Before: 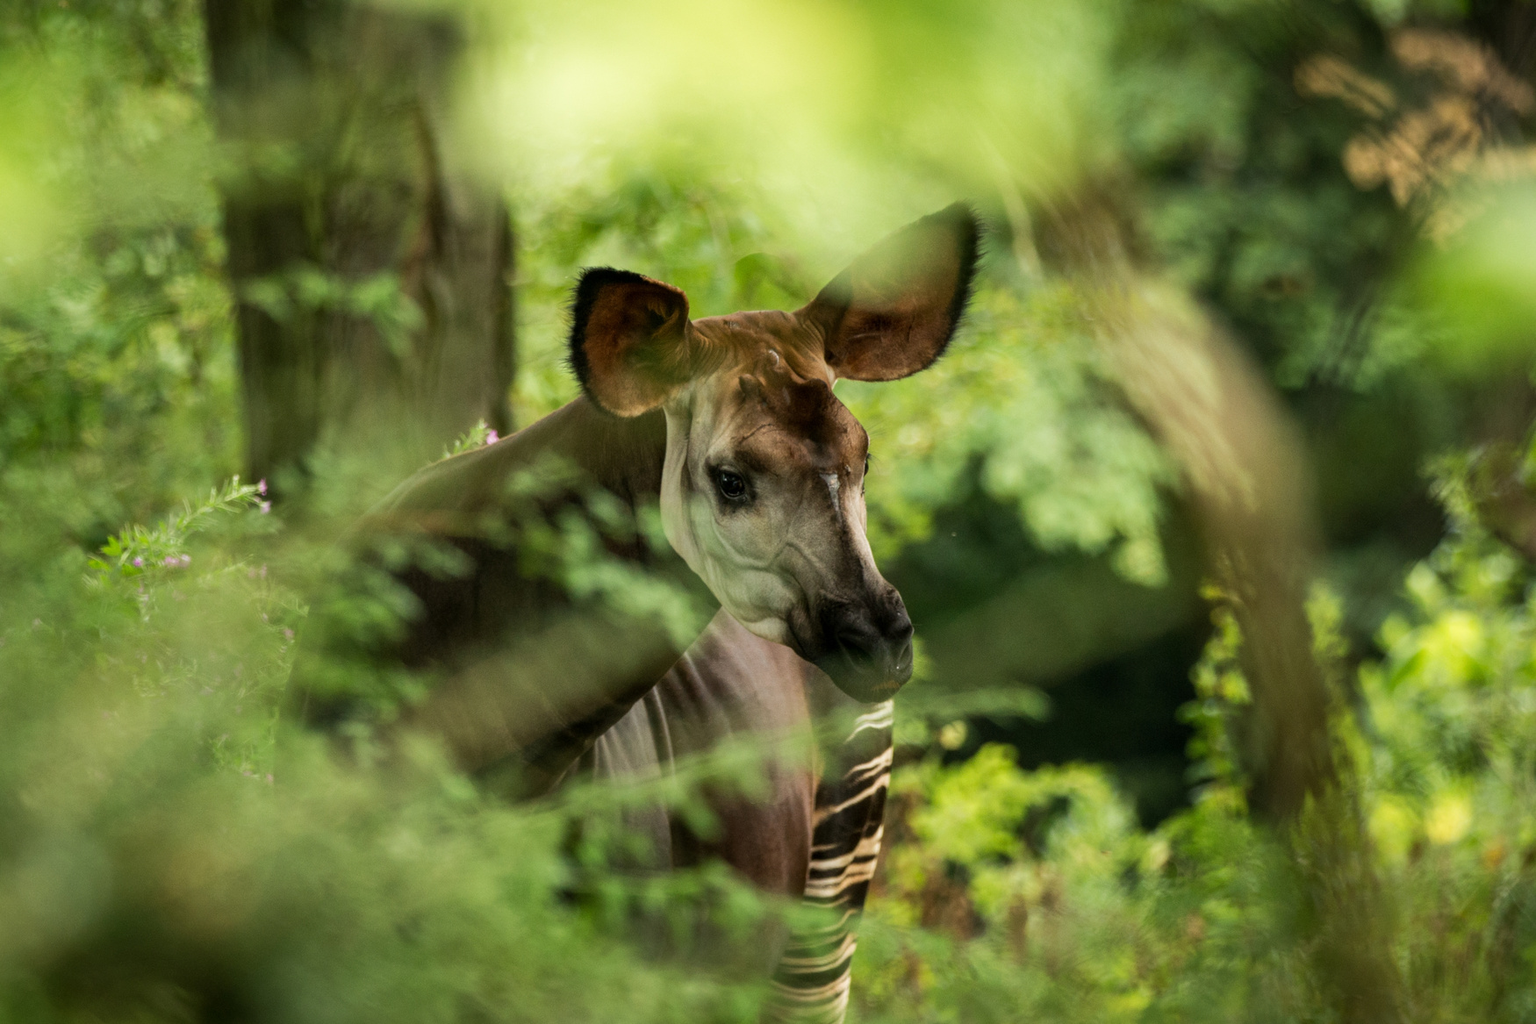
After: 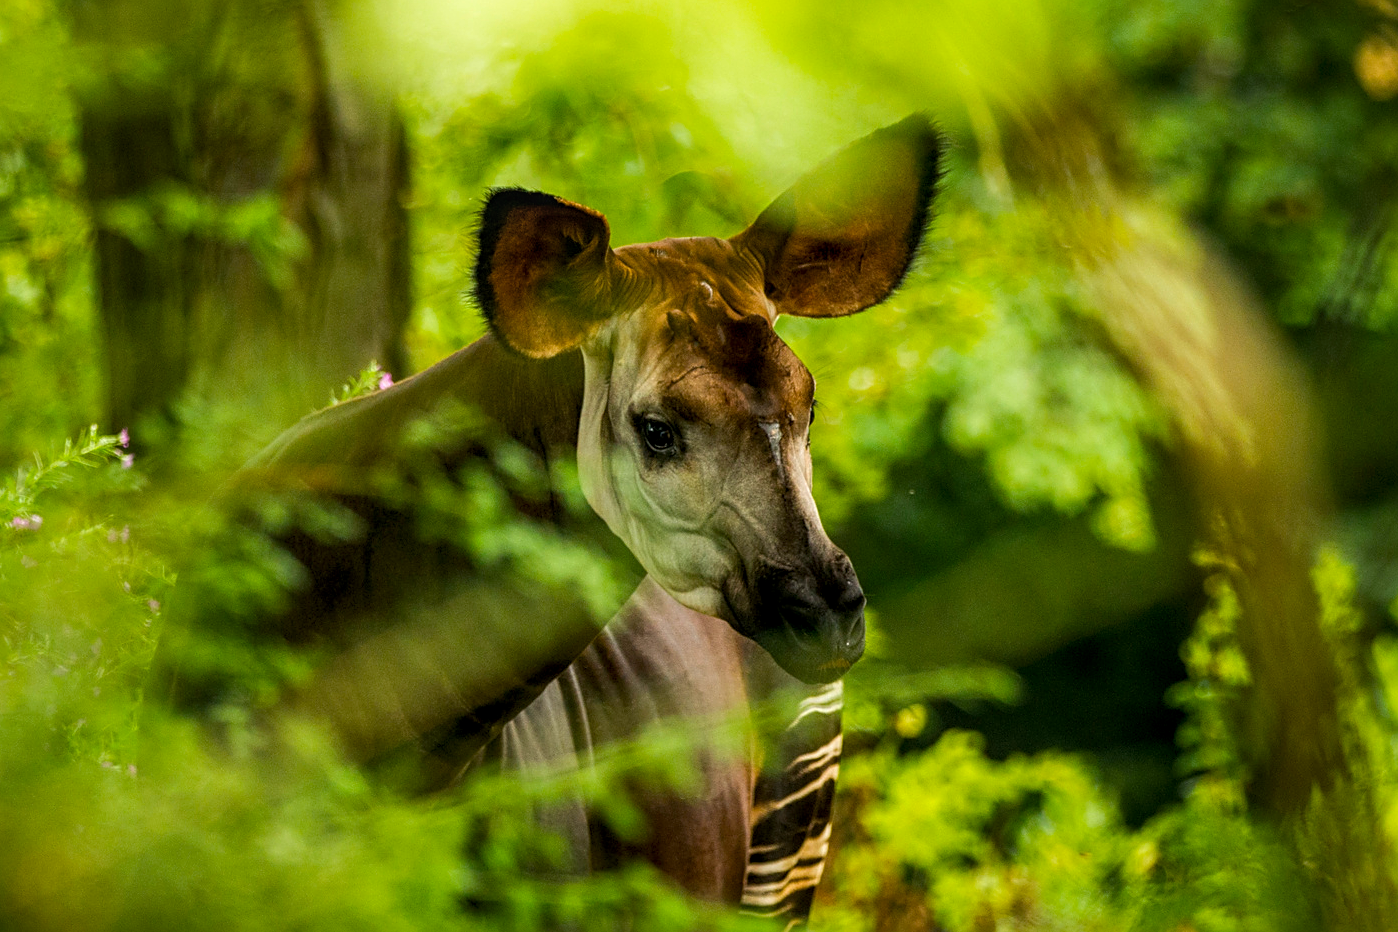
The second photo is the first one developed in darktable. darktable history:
crop and rotate: left 10.071%, top 10.071%, right 10.02%, bottom 10.02%
color balance rgb: linear chroma grading › global chroma 15%, perceptual saturation grading › global saturation 30%
local contrast: on, module defaults
sharpen: on, module defaults
